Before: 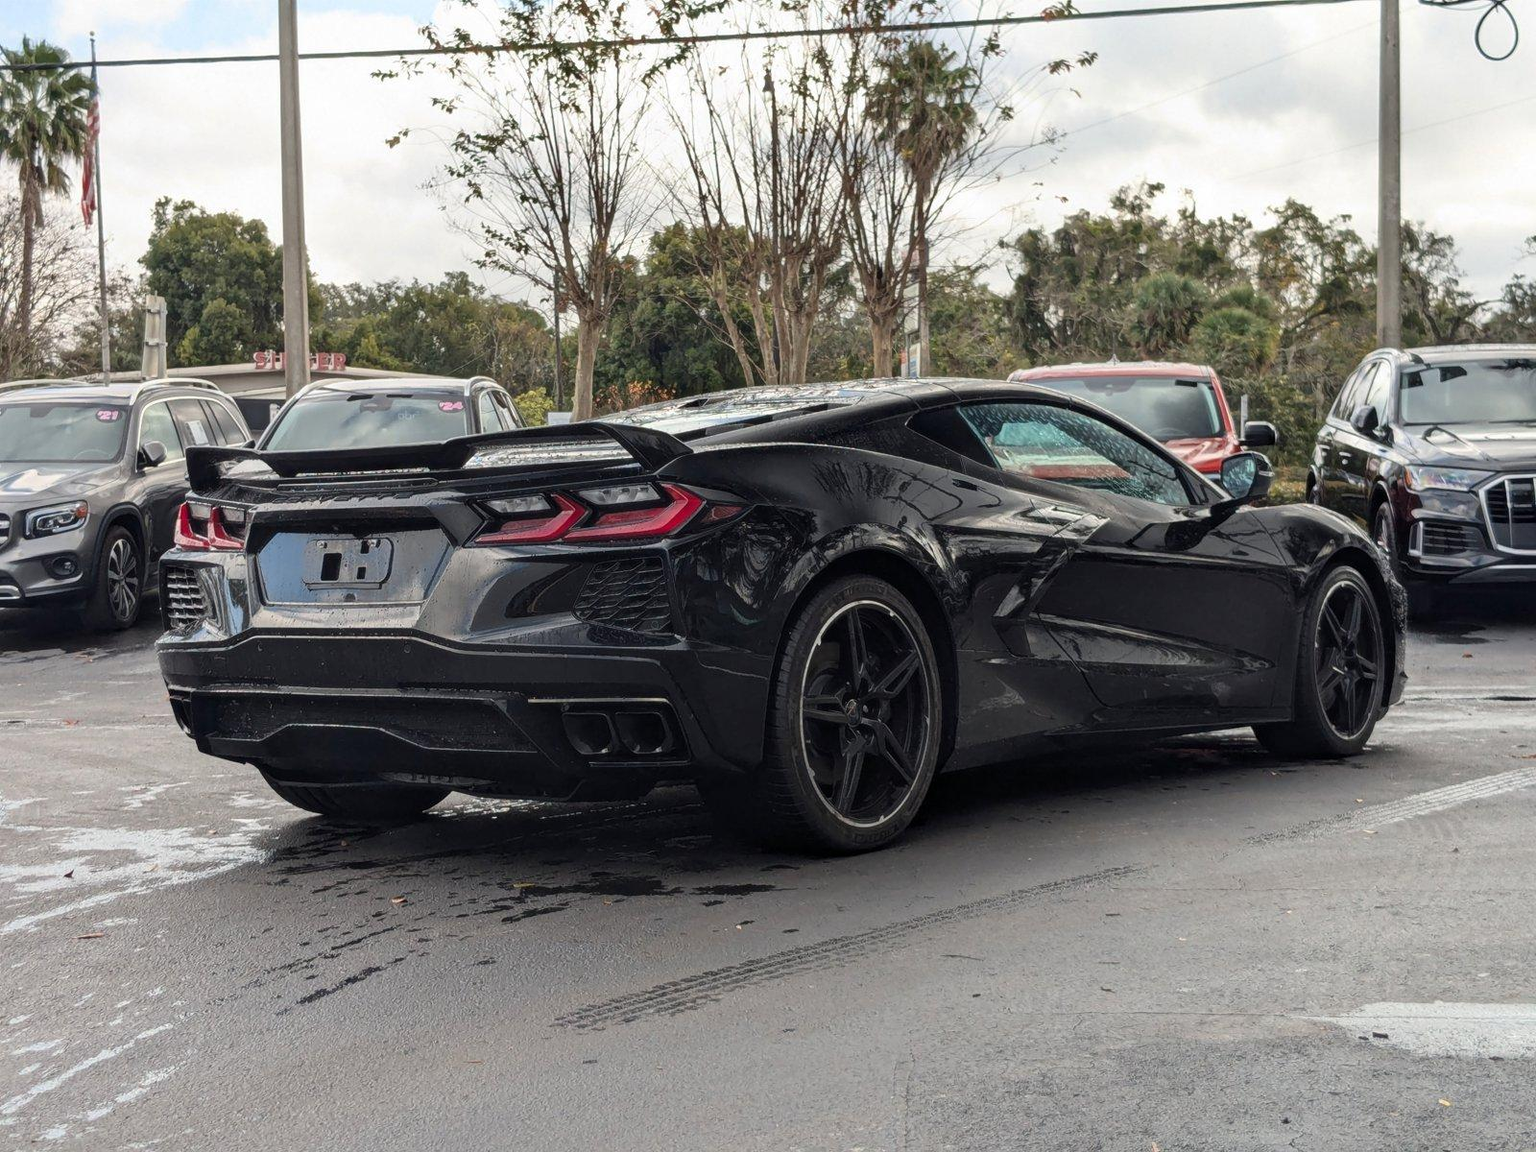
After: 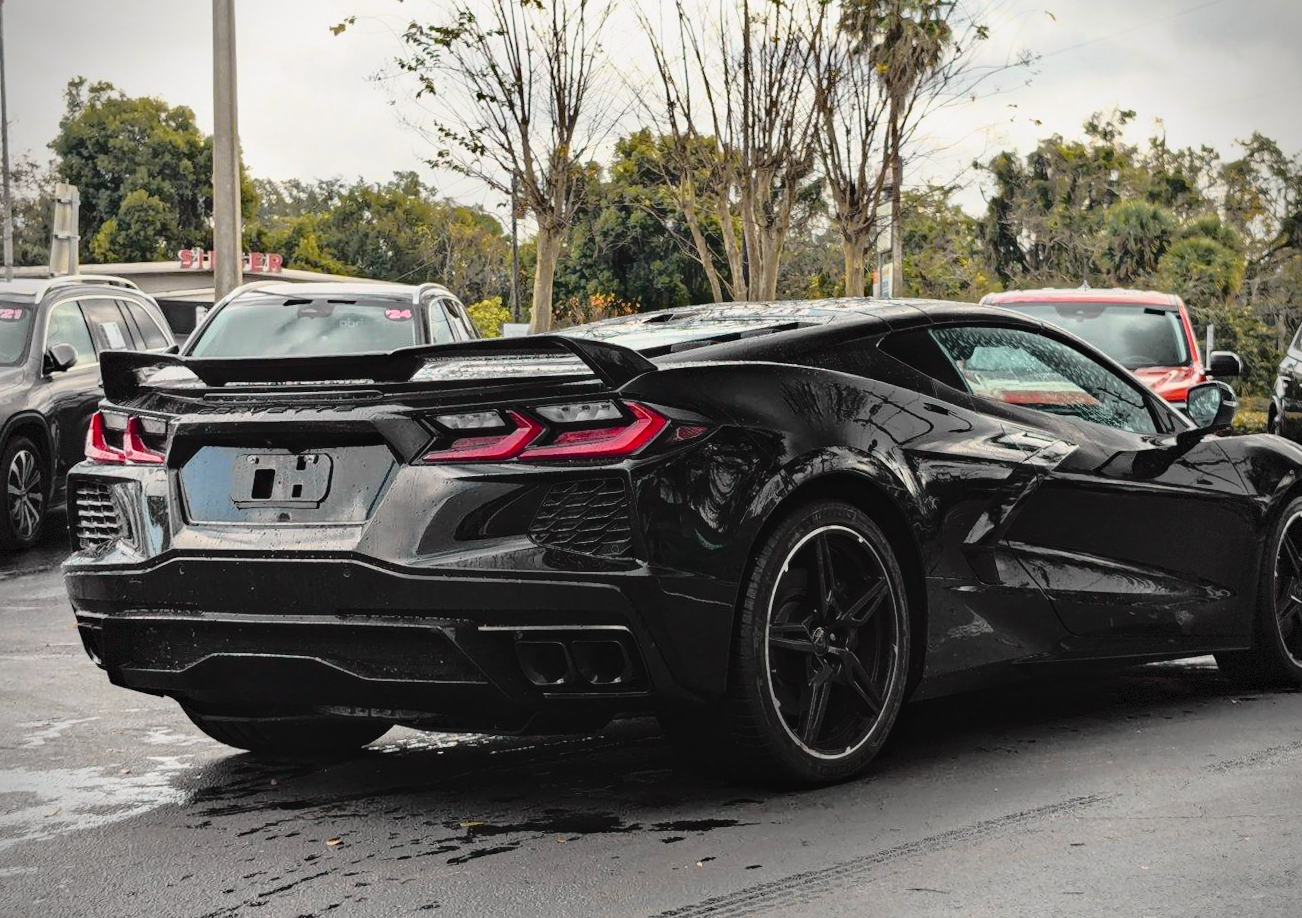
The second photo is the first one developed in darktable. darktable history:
crop and rotate: left 7.196%, top 4.574%, right 10.605%, bottom 13.178%
tone equalizer: on, module defaults
tone curve: curves: ch0 [(0, 0.029) (0.168, 0.142) (0.359, 0.44) (0.469, 0.544) (0.634, 0.722) (0.858, 0.903) (1, 0.968)]; ch1 [(0, 0) (0.437, 0.453) (0.472, 0.47) (0.502, 0.502) (0.54, 0.534) (0.57, 0.592) (0.618, 0.66) (0.699, 0.749) (0.859, 0.899) (1, 1)]; ch2 [(0, 0) (0.33, 0.301) (0.421, 0.443) (0.476, 0.498) (0.505, 0.503) (0.547, 0.557) (0.586, 0.634) (0.608, 0.676) (1, 1)], color space Lab, independent channels, preserve colors none
haze removal: compatibility mode true, adaptive false
vignetting: dithering 8-bit output, unbound false
white balance: red 1.009, blue 0.985
rotate and perspective: rotation 0.679°, lens shift (horizontal) 0.136, crop left 0.009, crop right 0.991, crop top 0.078, crop bottom 0.95
